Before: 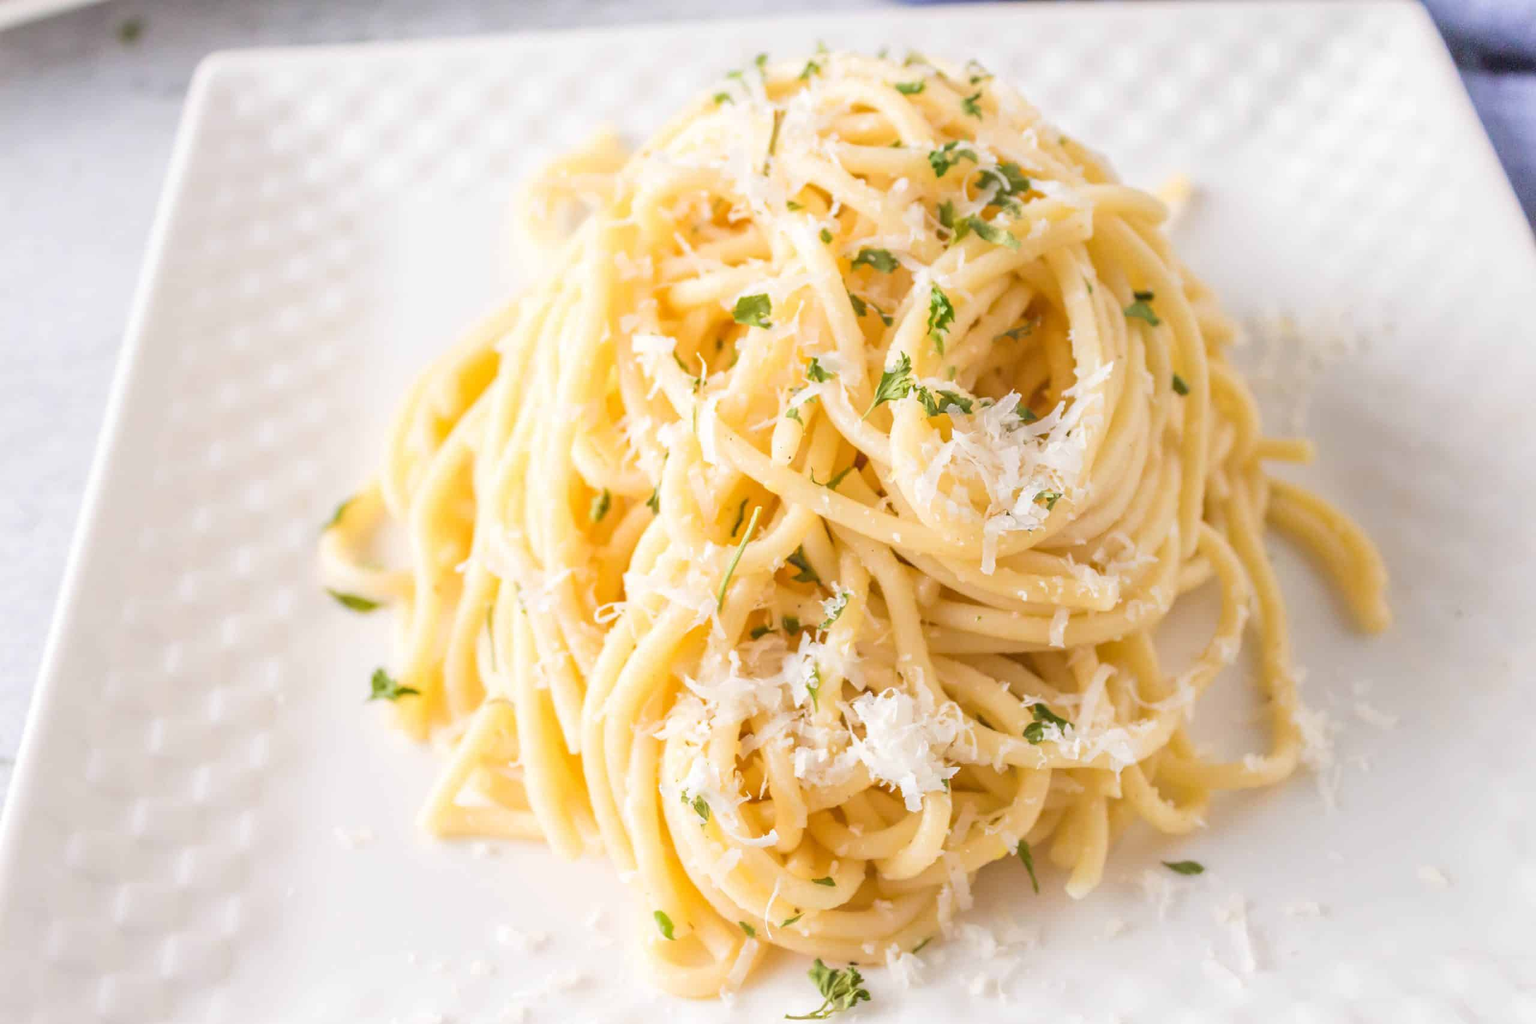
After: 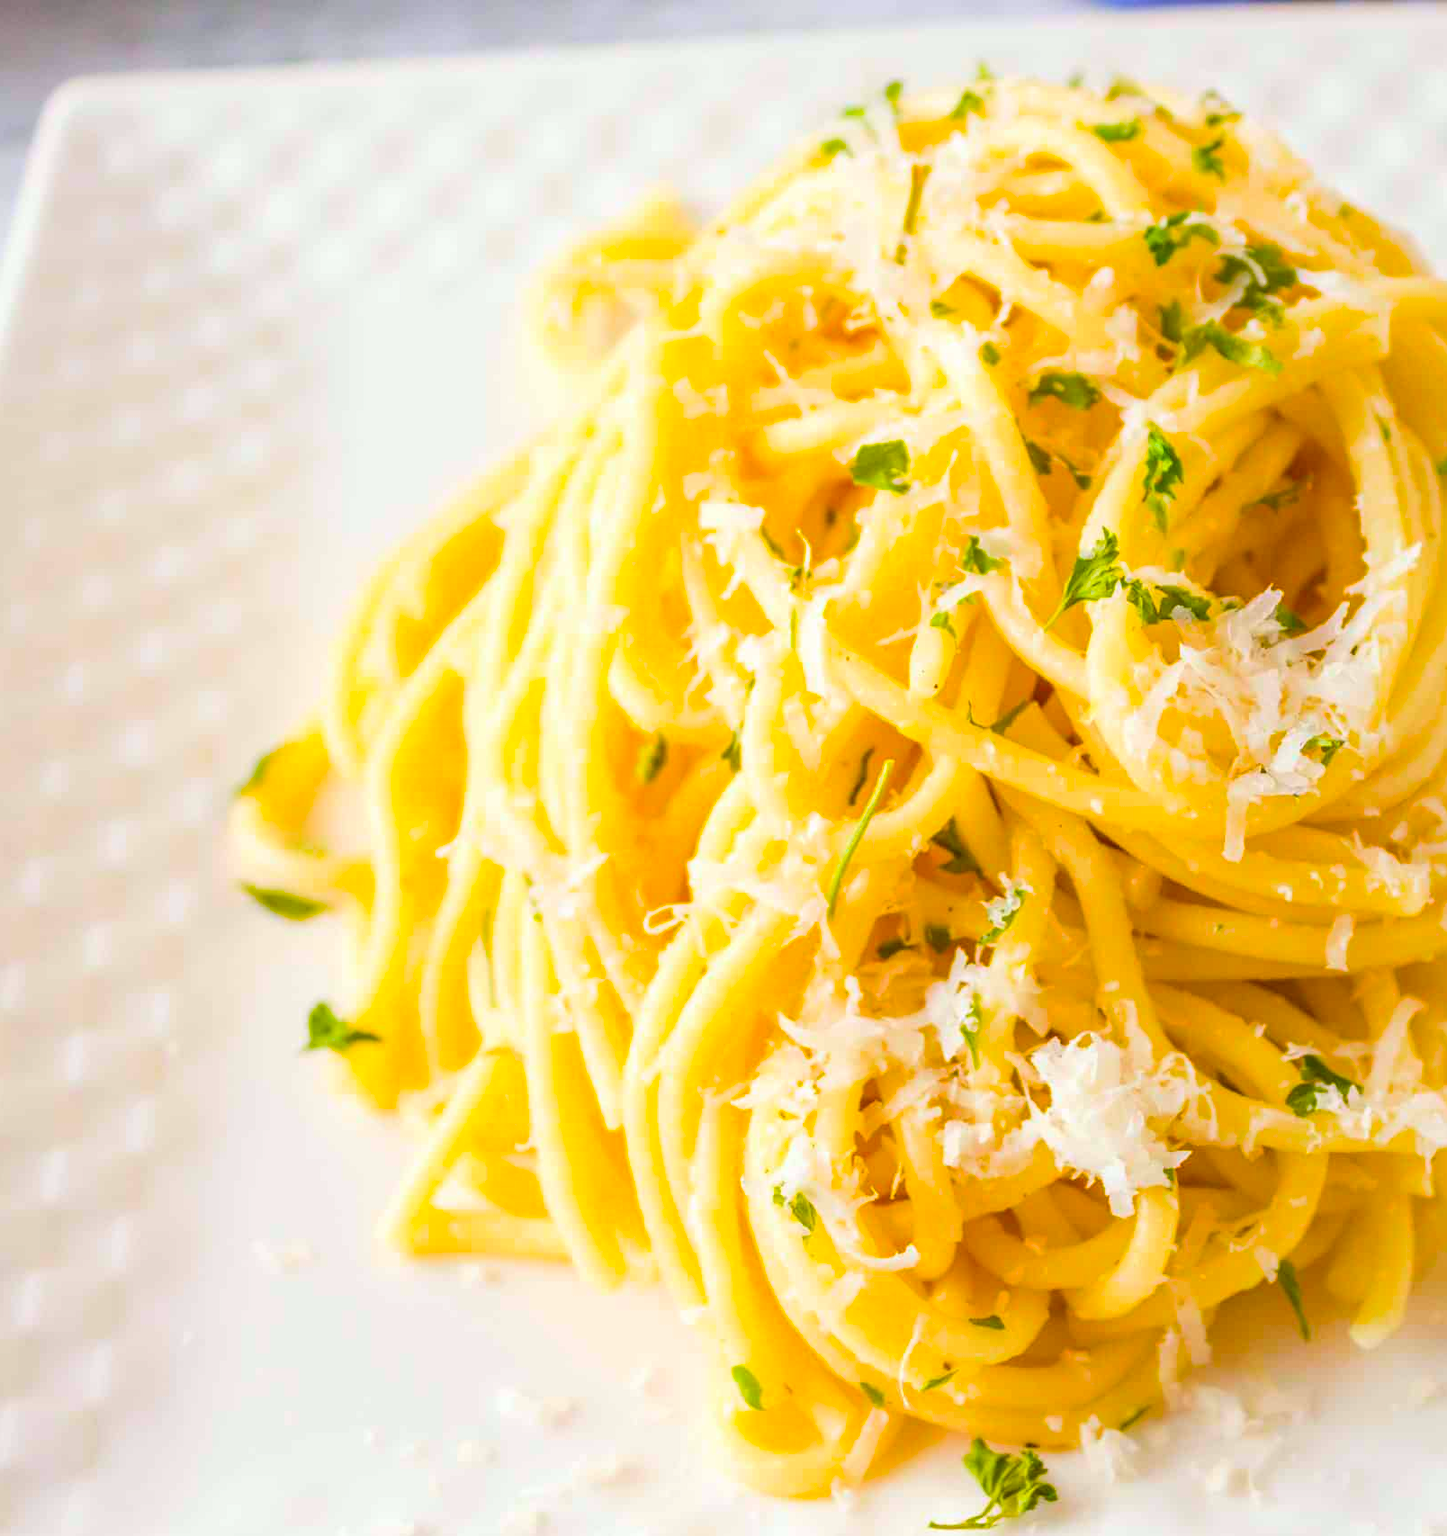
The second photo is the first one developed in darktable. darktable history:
contrast brightness saturation: contrast 0.036, saturation 0.162
color balance rgb: linear chroma grading › global chroma 8.728%, perceptual saturation grading › global saturation 29.388%, global vibrance 40.493%
color correction: highlights a* -2.68, highlights b* 2.26
crop: left 10.791%, right 26.346%
